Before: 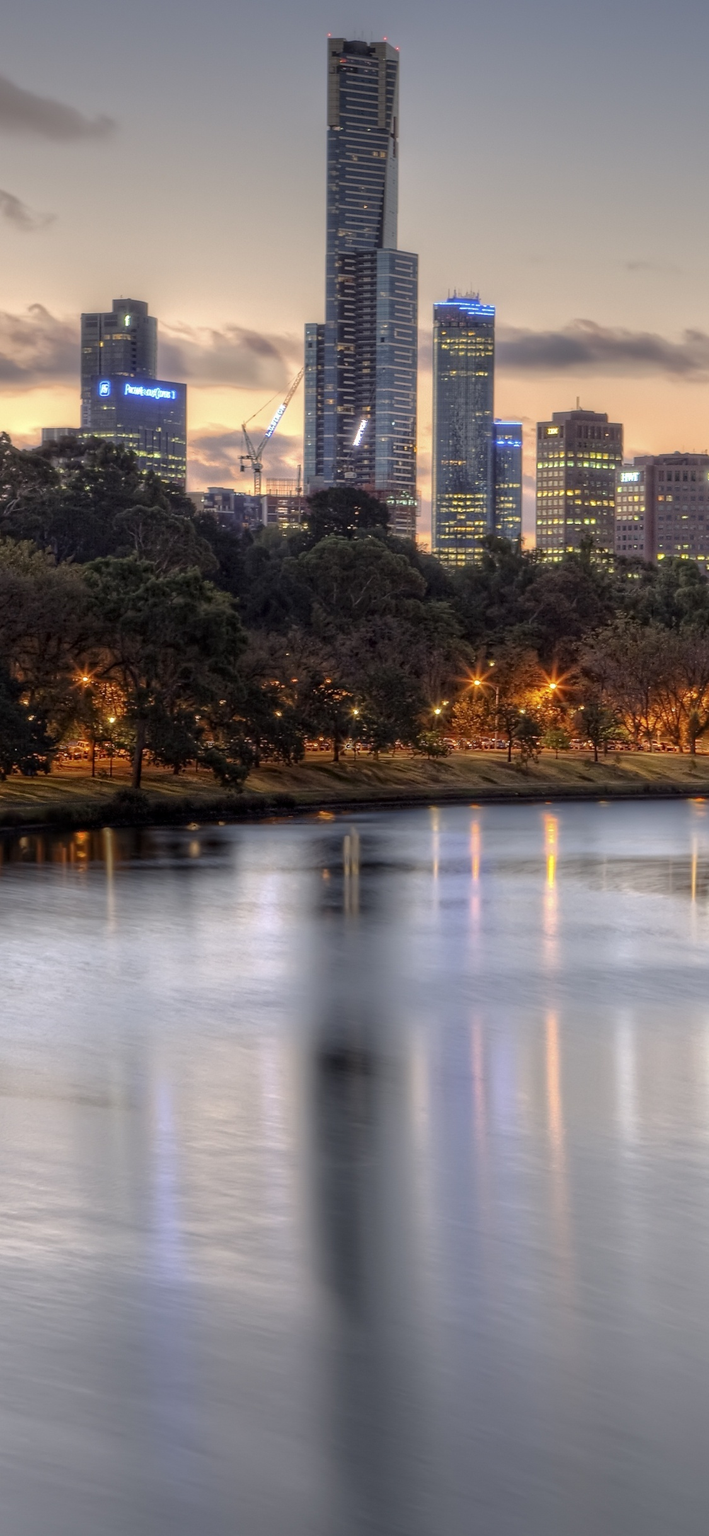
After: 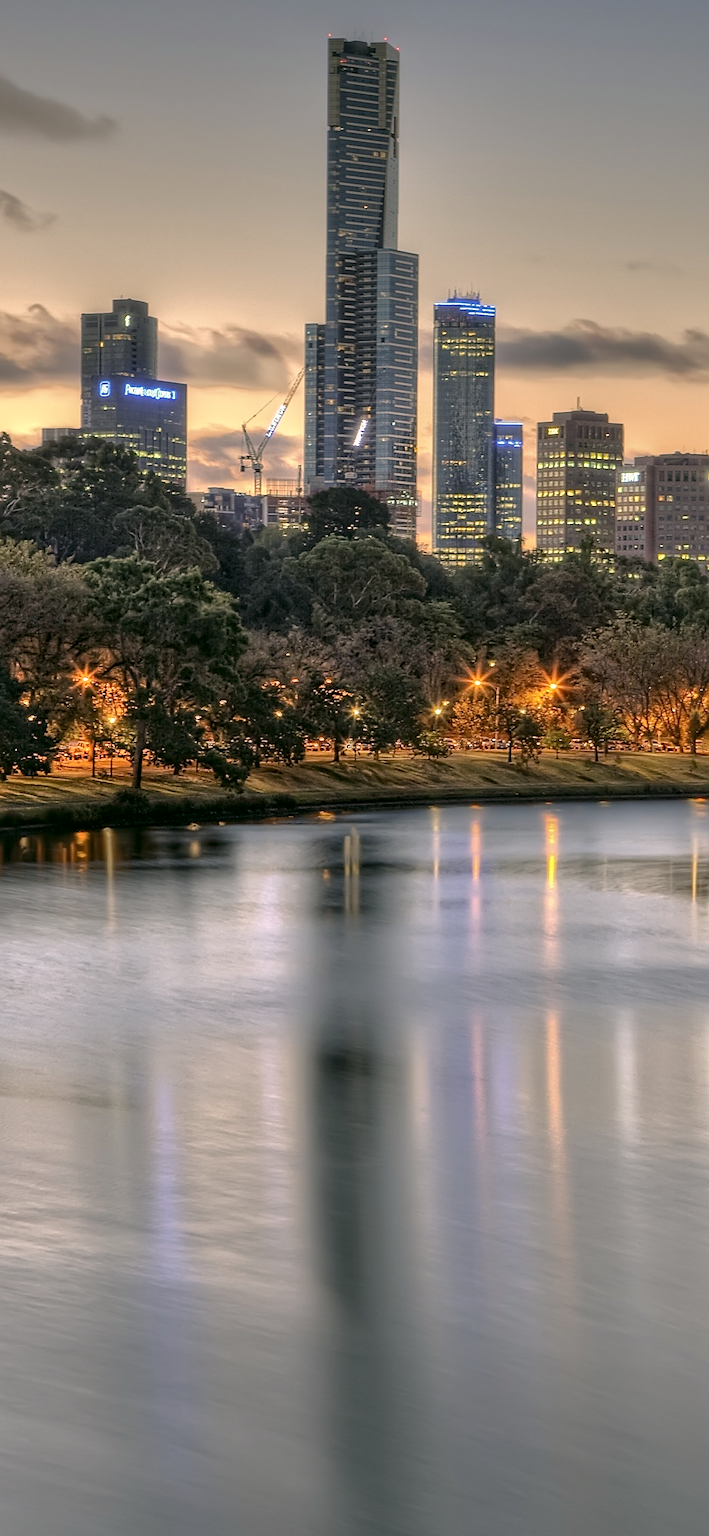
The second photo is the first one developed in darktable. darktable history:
shadows and highlights: shadows 59.16, soften with gaussian
sharpen: on, module defaults
color correction: highlights a* 4.42, highlights b* 4.94, shadows a* -7.03, shadows b* 4.66
